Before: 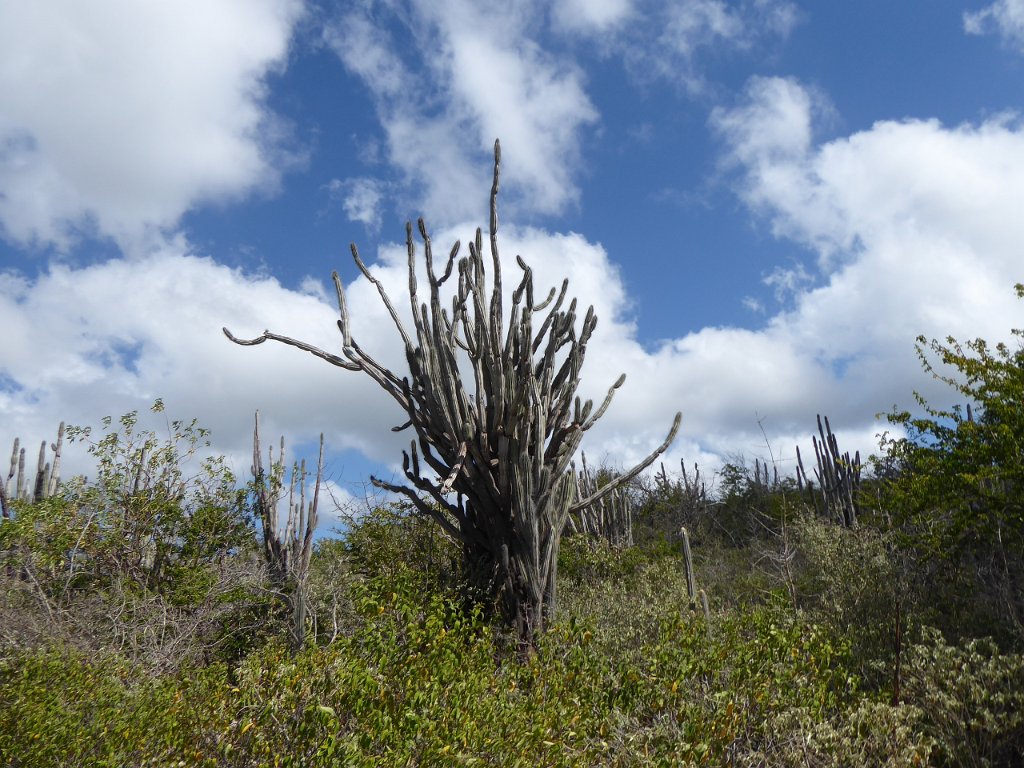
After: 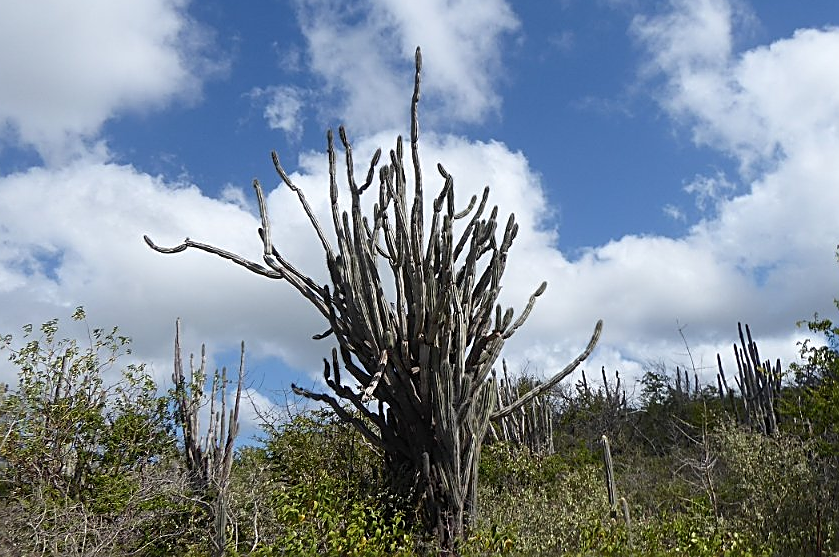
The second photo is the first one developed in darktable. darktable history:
sharpen: amount 0.742
crop: left 7.809%, top 11.989%, right 10.236%, bottom 15.448%
